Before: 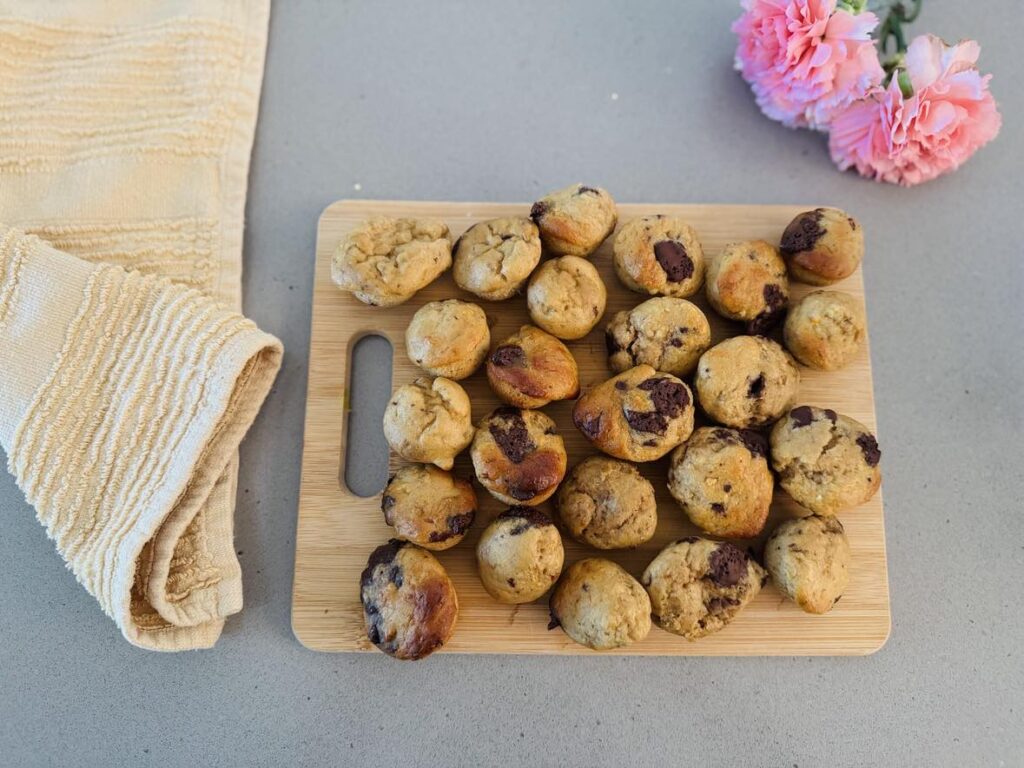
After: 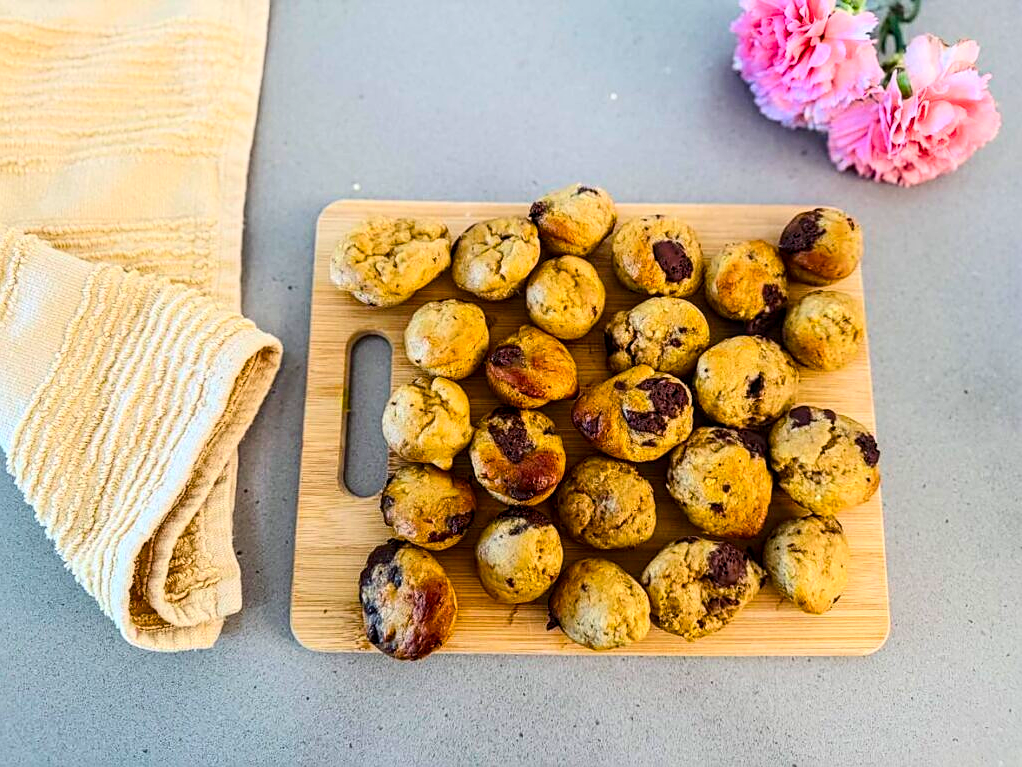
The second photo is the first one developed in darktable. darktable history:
color balance rgb: perceptual saturation grading › global saturation 30.23%, global vibrance 20%
contrast brightness saturation: contrast 0.242, brightness 0.086
sharpen: on, module defaults
crop and rotate: left 0.141%, bottom 0.002%
local contrast: detail 130%
